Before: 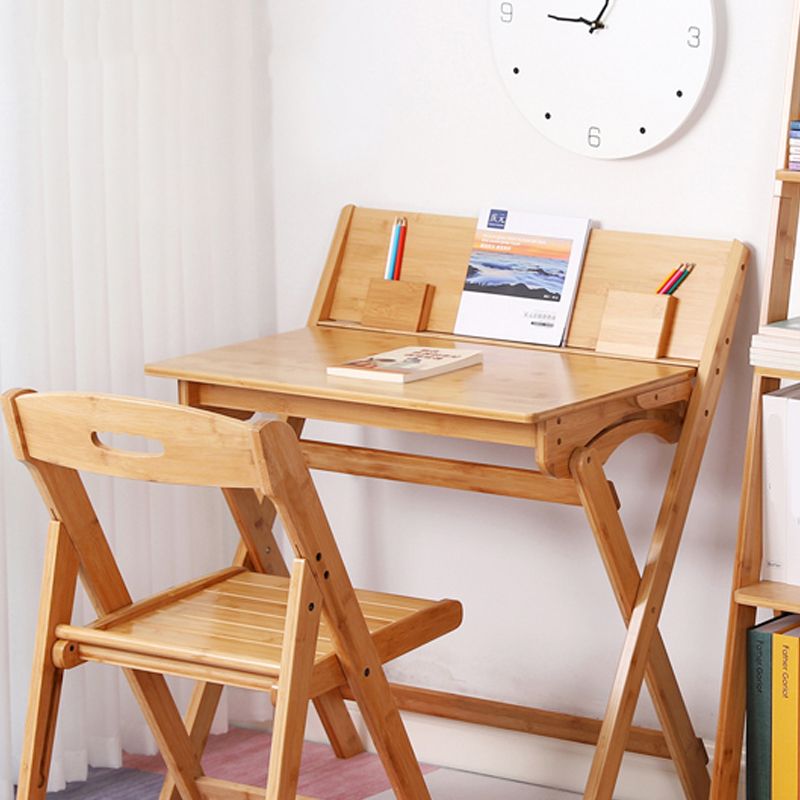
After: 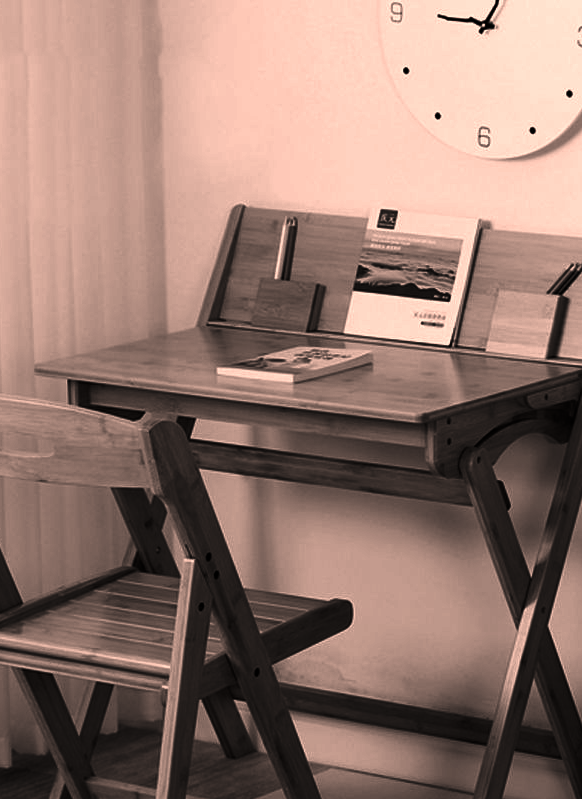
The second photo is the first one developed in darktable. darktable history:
crop: left 13.768%, right 13.445%
color correction: highlights a* 21.09, highlights b* 19.46
contrast brightness saturation: contrast 0.02, brightness -0.981, saturation -0.996
